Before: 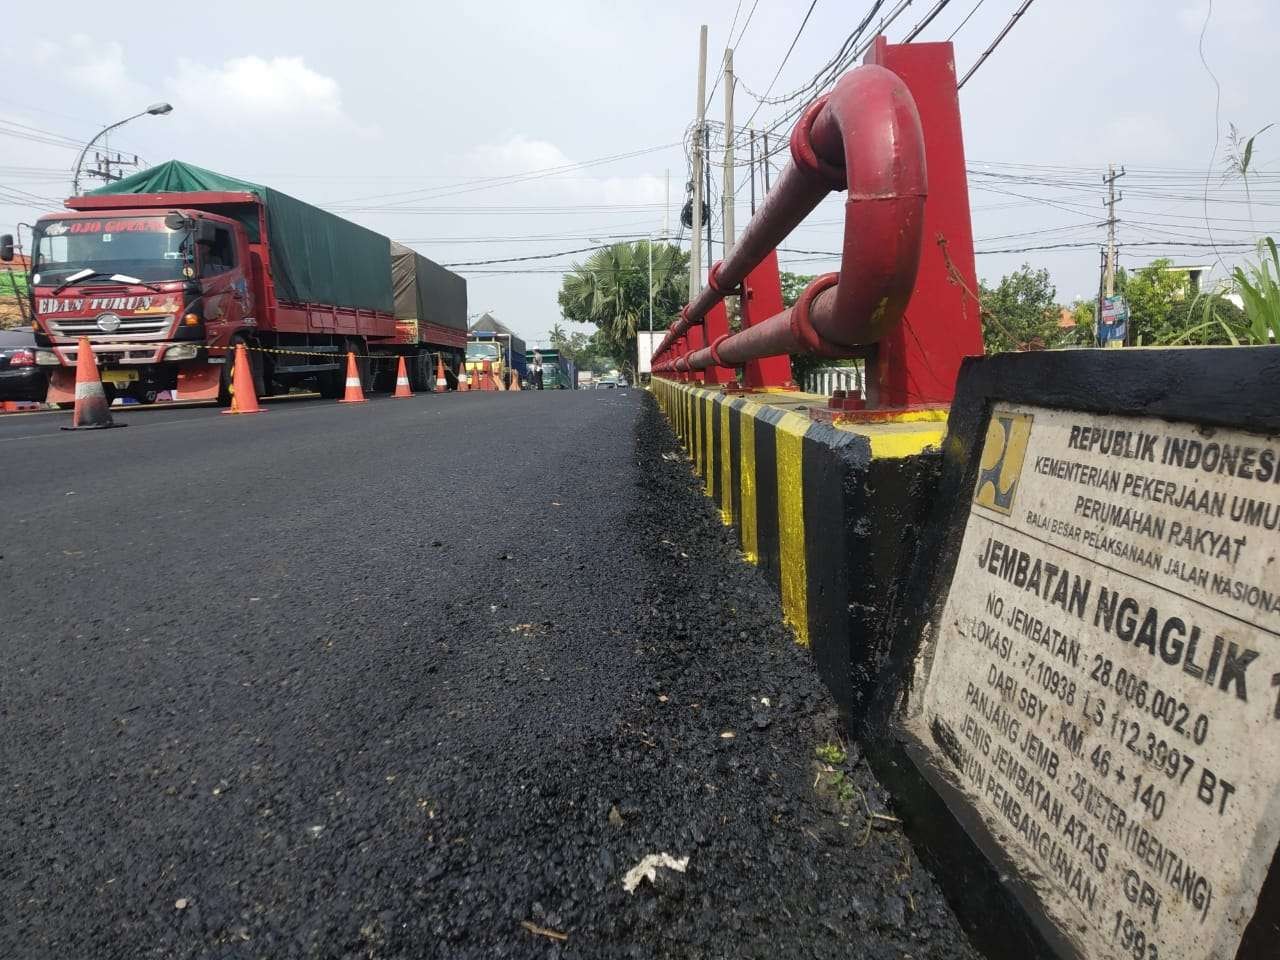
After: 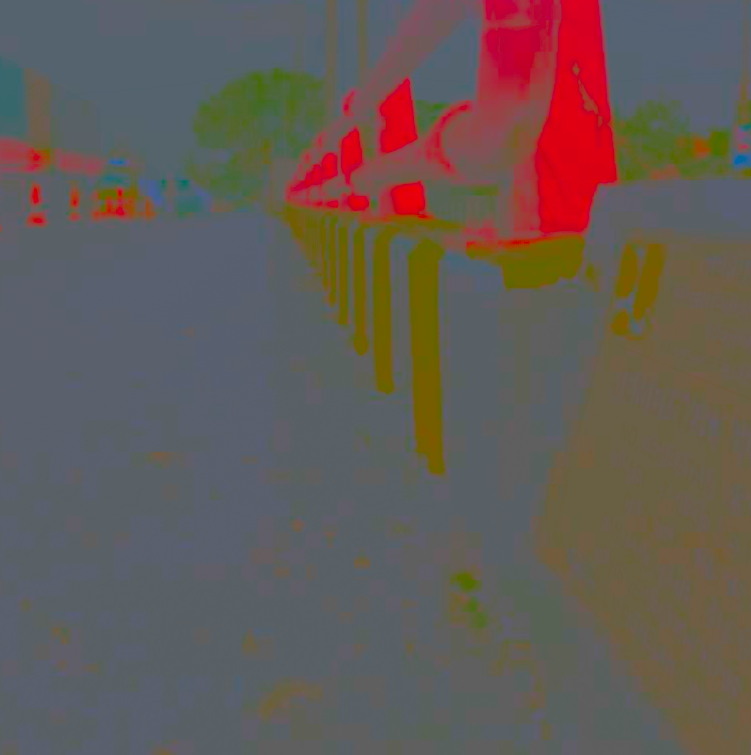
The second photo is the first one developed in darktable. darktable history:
shadows and highlights: shadows 37.33, highlights -27.99, soften with gaussian
crop and rotate: left 28.601%, top 17.943%, right 12.705%, bottom 3.354%
contrast brightness saturation: contrast -0.987, brightness -0.166, saturation 0.738
